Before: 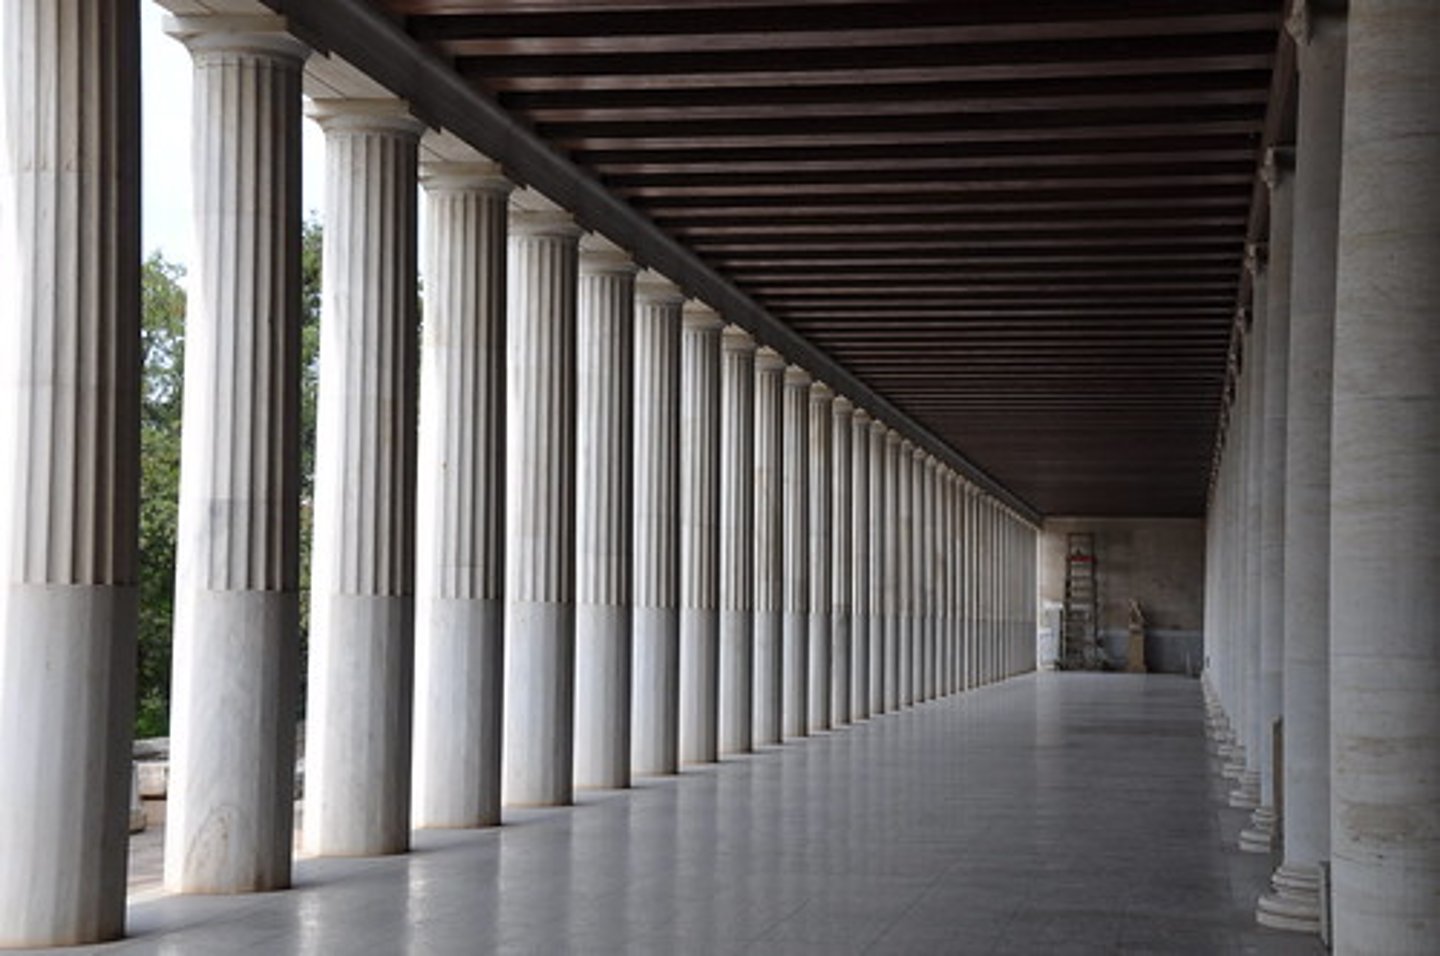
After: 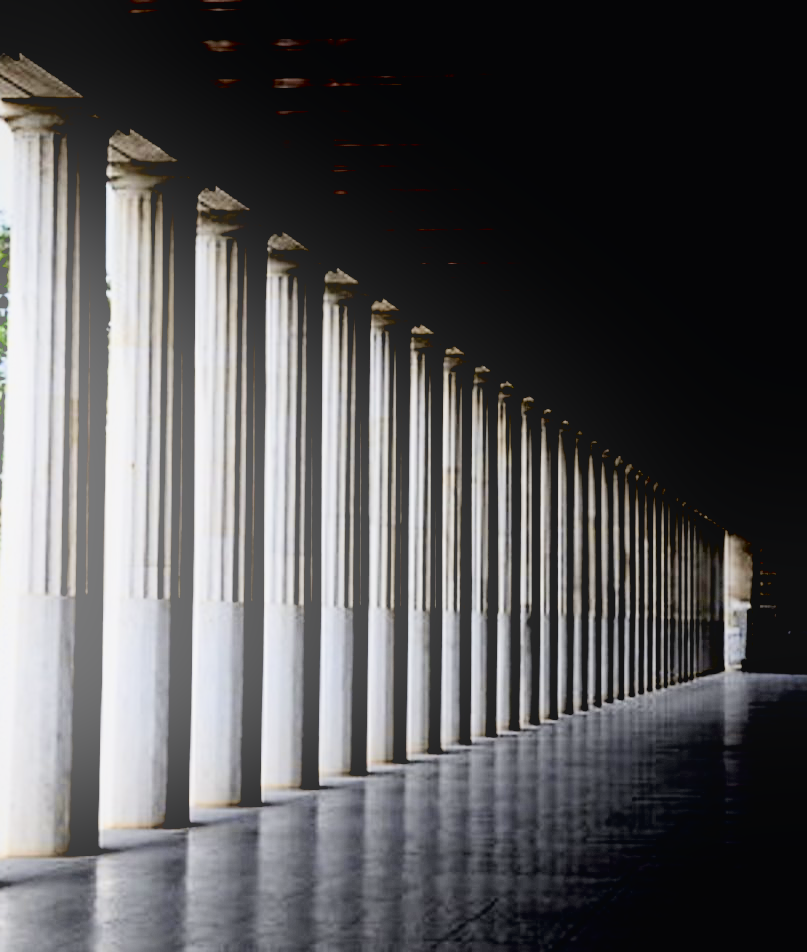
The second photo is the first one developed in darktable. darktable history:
color balance: on, module defaults
crop: left 21.674%, right 22.086%
tone equalizer: on, module defaults
filmic rgb: black relative exposure -5 EV, hardness 2.88, contrast 1.3, highlights saturation mix -10%
contrast equalizer: y [[0.535, 0.543, 0.548, 0.548, 0.542, 0.532], [0.5 ×6], [0.5 ×6], [0 ×6], [0 ×6]]
bloom: on, module defaults
tone curve: curves: ch0 [(0, 0.013) (0.054, 0.018) (0.205, 0.191) (0.289, 0.292) (0.39, 0.424) (0.493, 0.551) (0.666, 0.743) (0.795, 0.841) (1, 0.998)]; ch1 [(0, 0) (0.385, 0.343) (0.439, 0.415) (0.494, 0.495) (0.501, 0.501) (0.51, 0.509) (0.548, 0.554) (0.586, 0.601) (0.66, 0.687) (0.783, 0.804) (1, 1)]; ch2 [(0, 0) (0.304, 0.31) (0.403, 0.399) (0.441, 0.428) (0.47, 0.469) (0.498, 0.496) (0.524, 0.538) (0.566, 0.579) (0.633, 0.665) (0.7, 0.711) (1, 1)], color space Lab, independent channels, preserve colors none
exposure: black level correction 0.1, exposure -0.092 EV, compensate highlight preservation false
